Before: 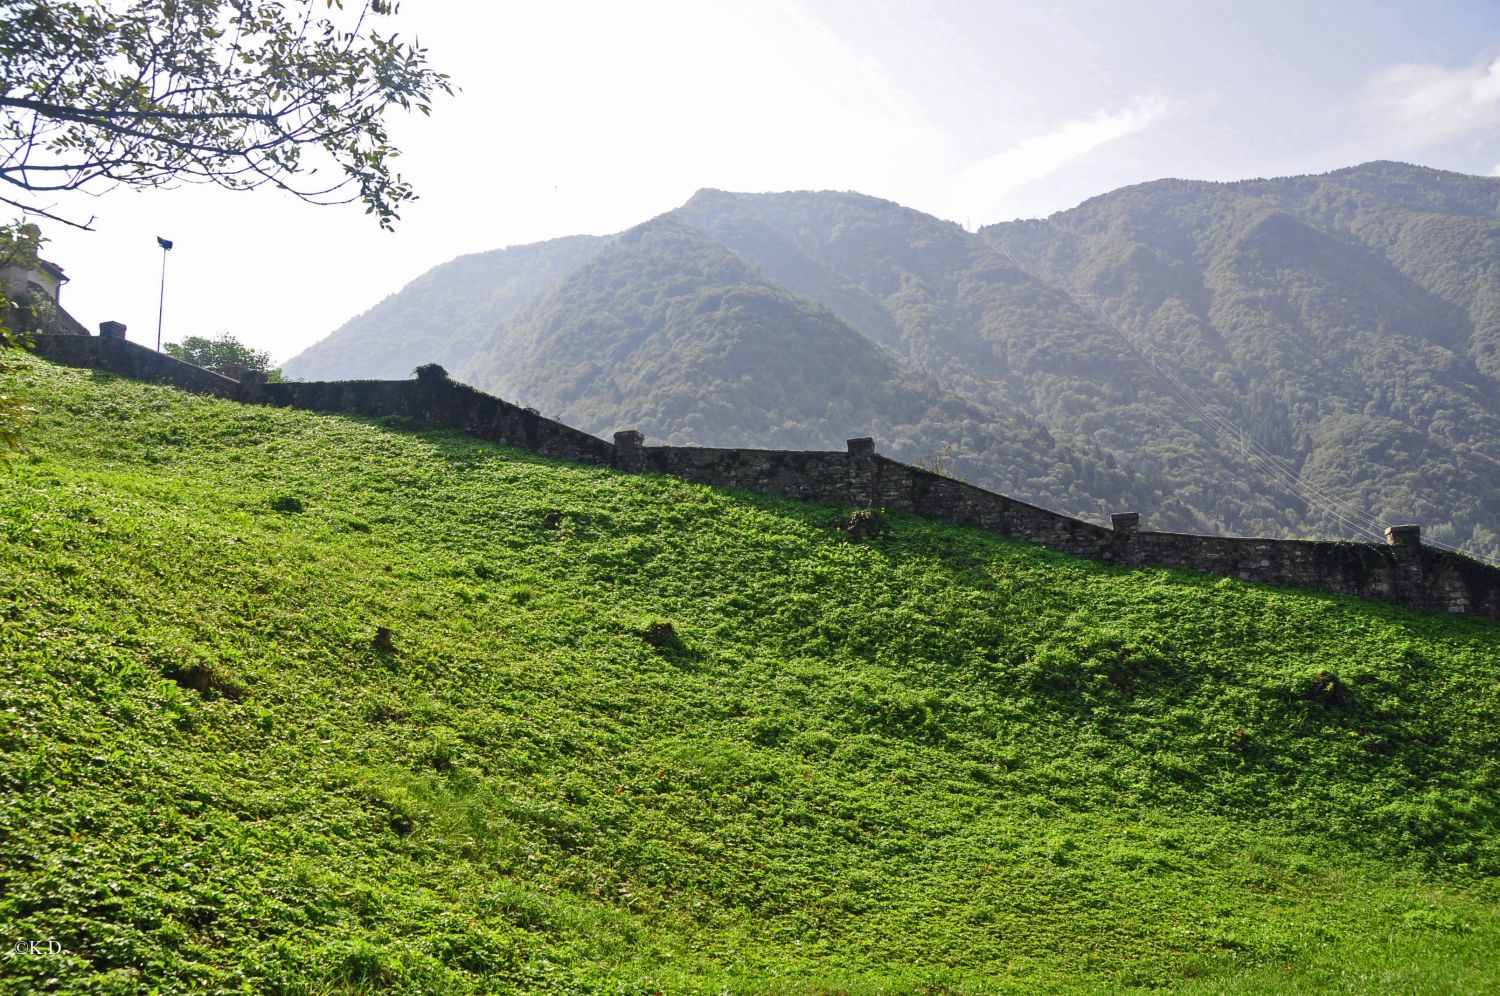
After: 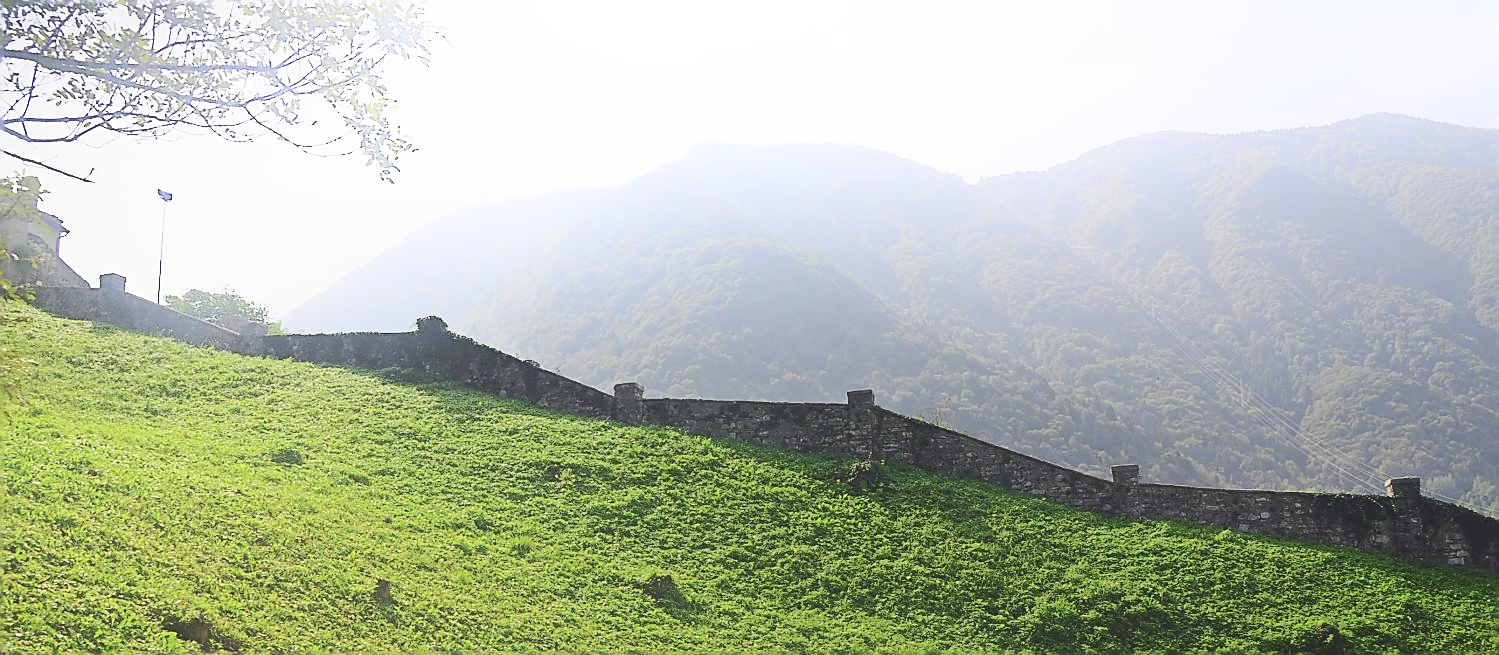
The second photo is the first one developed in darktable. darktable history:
crop and rotate: top 4.822%, bottom 29.365%
sharpen: radius 1.387, amount 1.257, threshold 0.735
tone curve: curves: ch0 [(0, 0) (0.003, 0.085) (0.011, 0.086) (0.025, 0.086) (0.044, 0.088) (0.069, 0.093) (0.1, 0.102) (0.136, 0.12) (0.177, 0.157) (0.224, 0.203) (0.277, 0.277) (0.335, 0.36) (0.399, 0.463) (0.468, 0.559) (0.543, 0.626) (0.623, 0.703) (0.709, 0.789) (0.801, 0.869) (0.898, 0.927) (1, 1)]
shadows and highlights: shadows -53.77, highlights 86.35, soften with gaussian
contrast brightness saturation: contrast -0.152, brightness 0.049, saturation -0.121
contrast equalizer: octaves 7, y [[0.6 ×6], [0.55 ×6], [0 ×6], [0 ×6], [0 ×6]], mix -0.999
local contrast: mode bilateral grid, contrast 20, coarseness 49, detail 119%, midtone range 0.2
